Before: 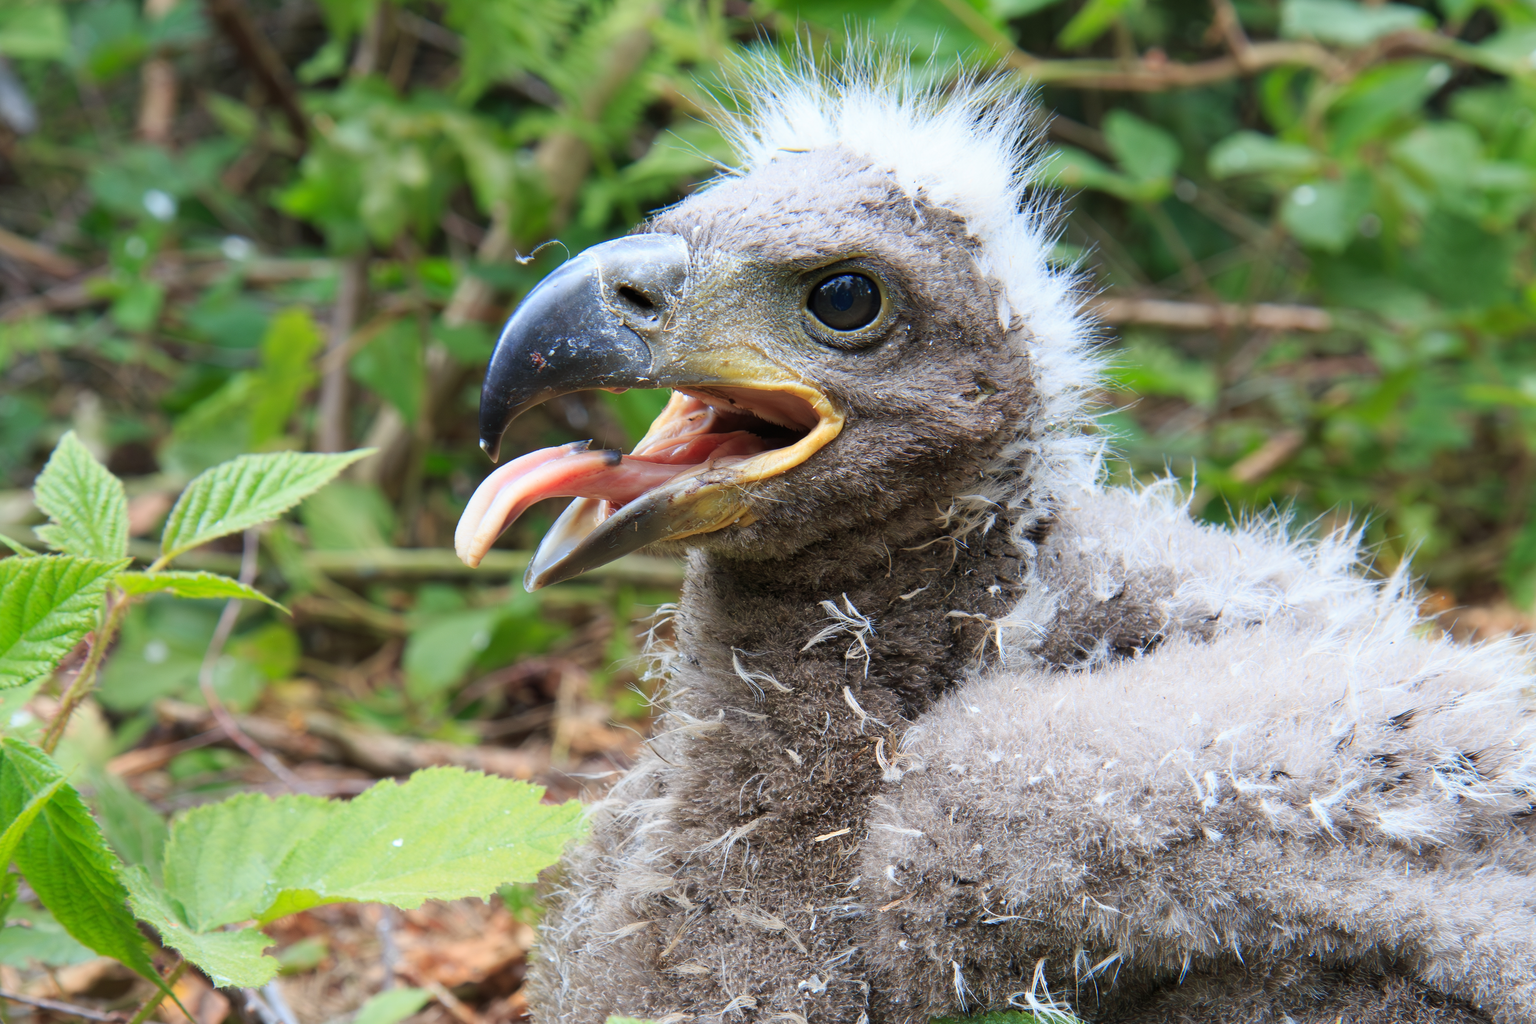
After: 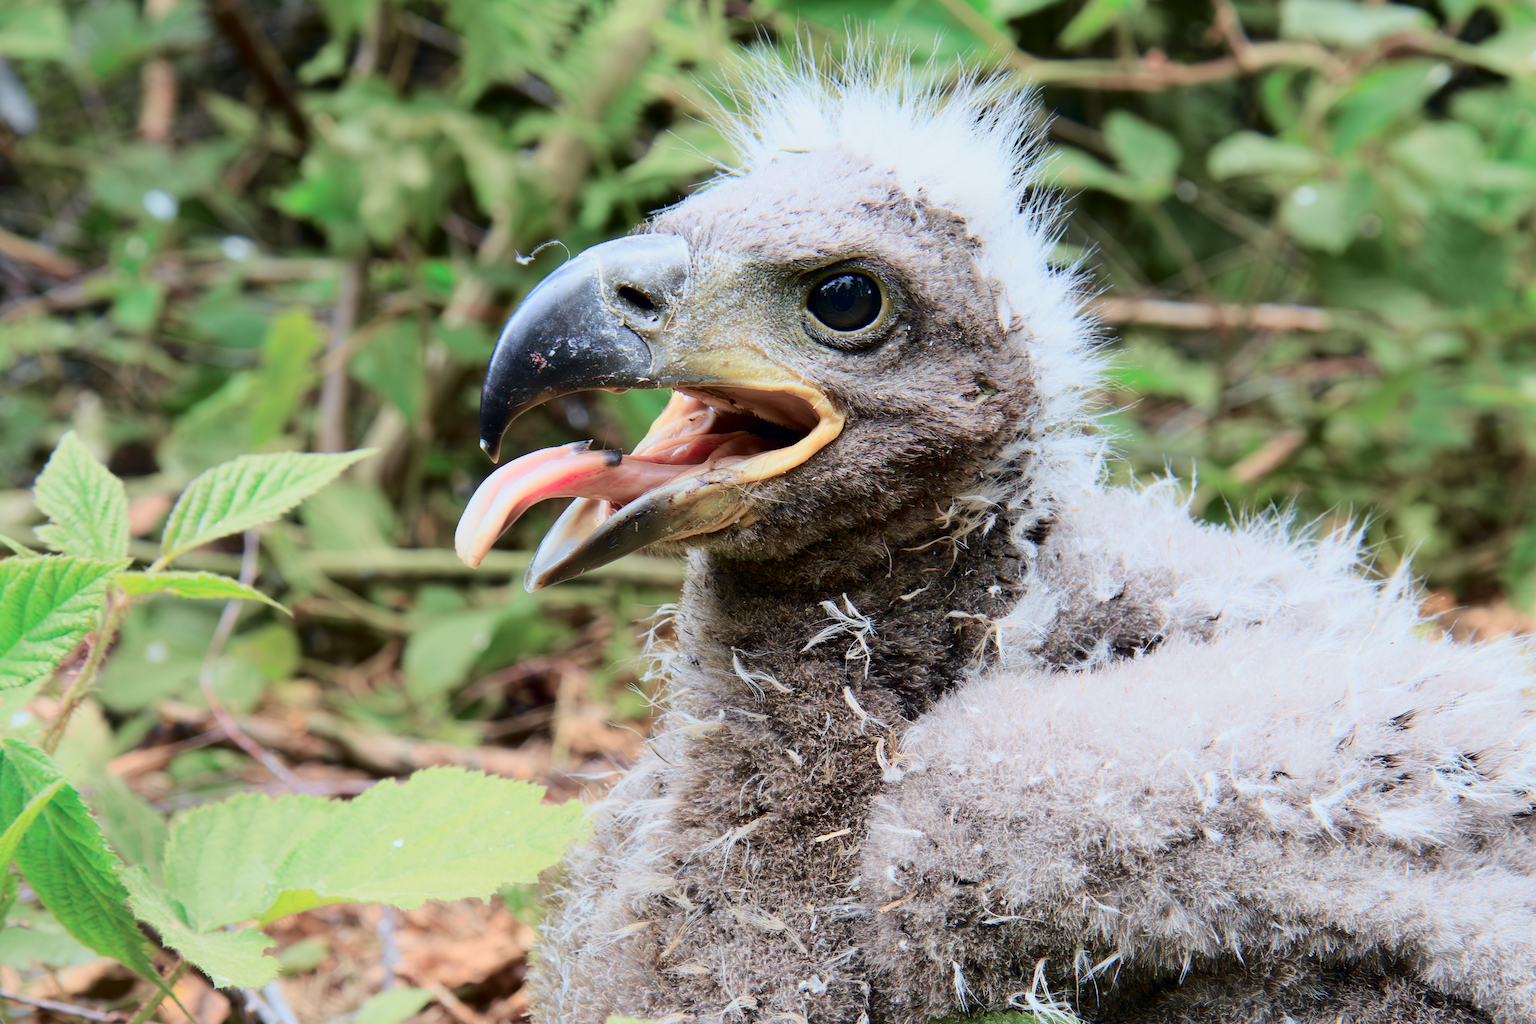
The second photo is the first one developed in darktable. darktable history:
tone curve: curves: ch0 [(0, 0) (0.049, 0.01) (0.154, 0.081) (0.491, 0.56) (0.739, 0.794) (0.992, 0.937)]; ch1 [(0, 0) (0.172, 0.123) (0.317, 0.272) (0.401, 0.422) (0.499, 0.497) (0.531, 0.54) (0.615, 0.603) (0.741, 0.783) (1, 1)]; ch2 [(0, 0) (0.411, 0.424) (0.462, 0.464) (0.502, 0.489) (0.544, 0.551) (0.686, 0.638) (1, 1)], color space Lab, independent channels, preserve colors none
